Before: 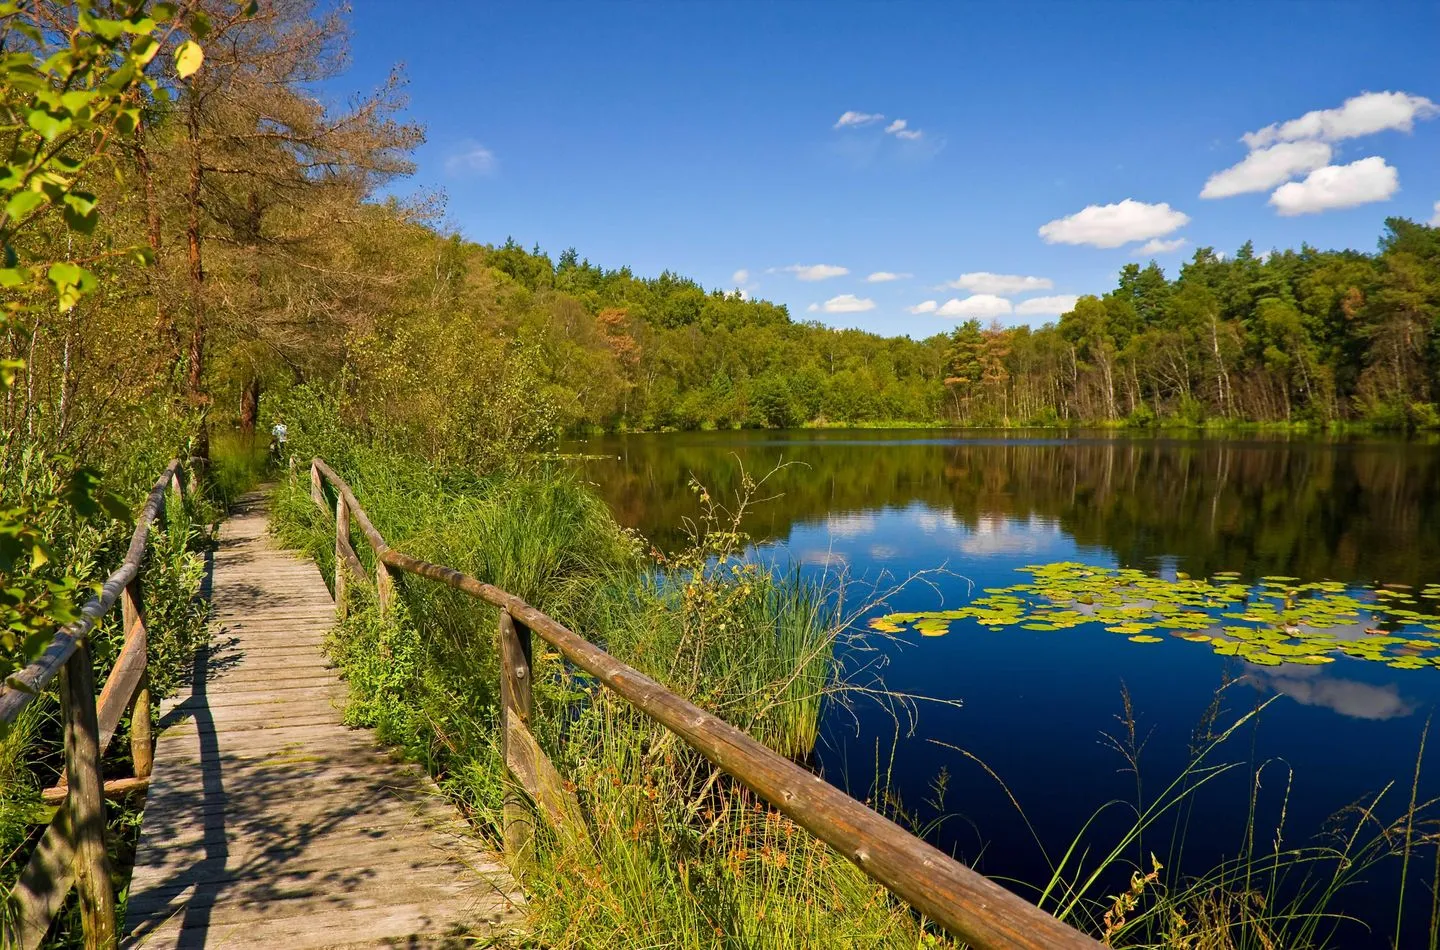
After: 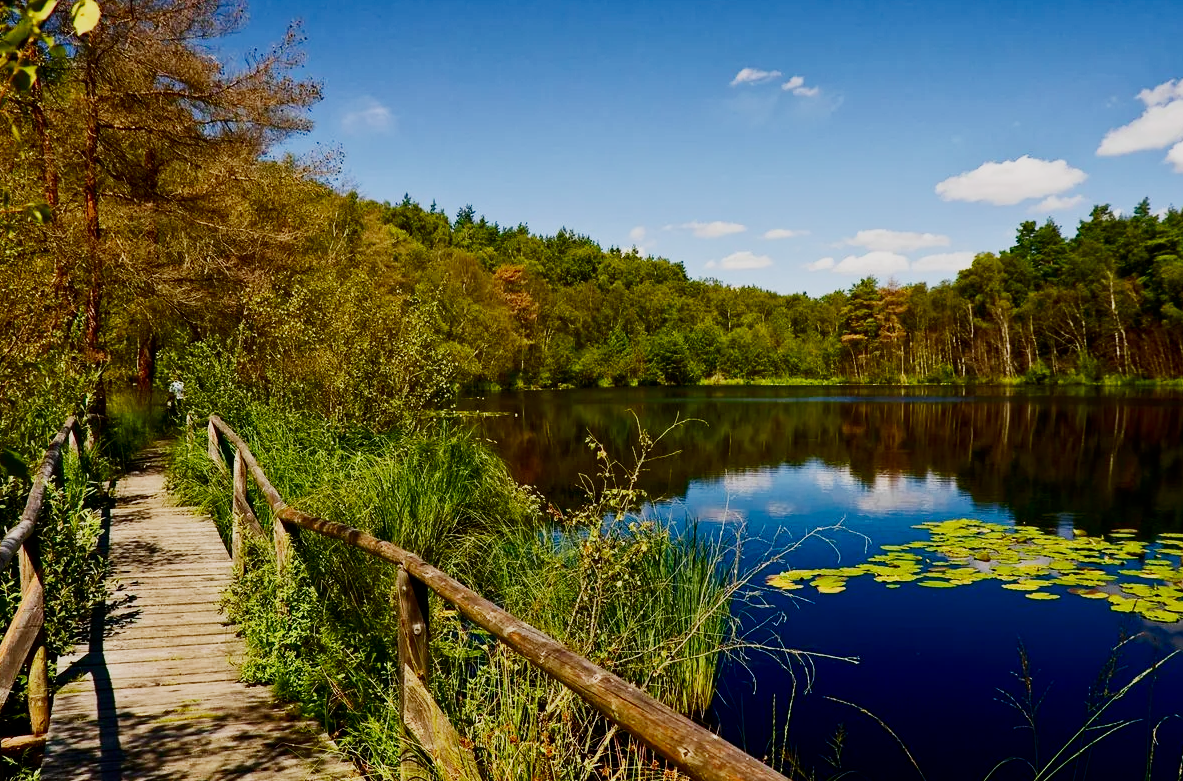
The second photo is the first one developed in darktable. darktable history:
sigmoid: skew -0.2, preserve hue 0%, red attenuation 0.1, red rotation 0.035, green attenuation 0.1, green rotation -0.017, blue attenuation 0.15, blue rotation -0.052, base primaries Rec2020
contrast brightness saturation: contrast 0.2, brightness -0.11, saturation 0.1
crop and rotate: left 7.196%, top 4.574%, right 10.605%, bottom 13.178%
